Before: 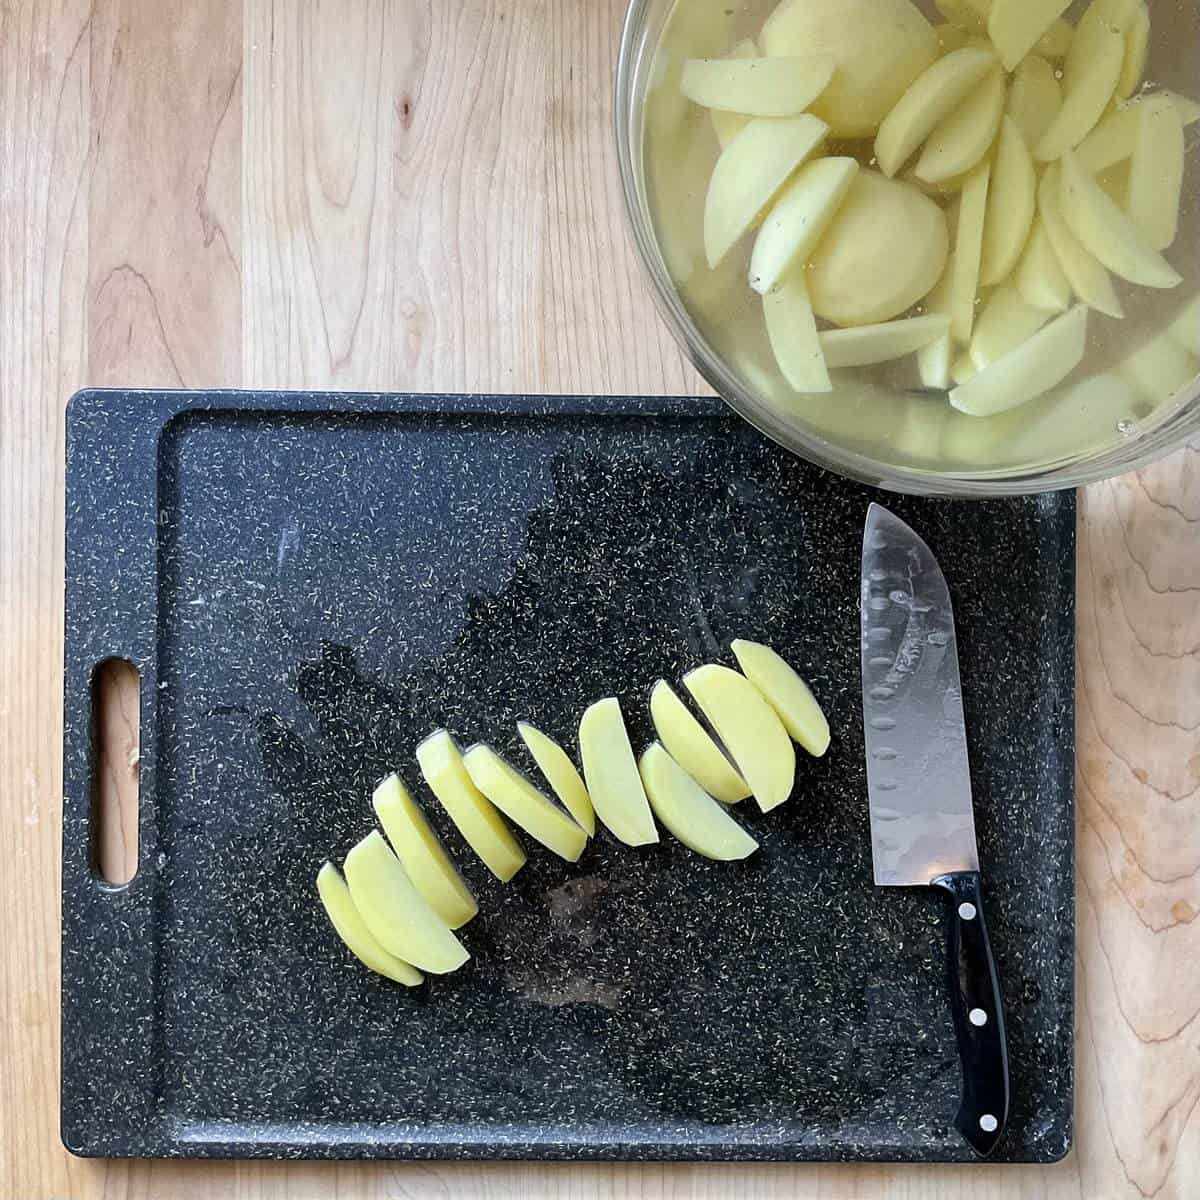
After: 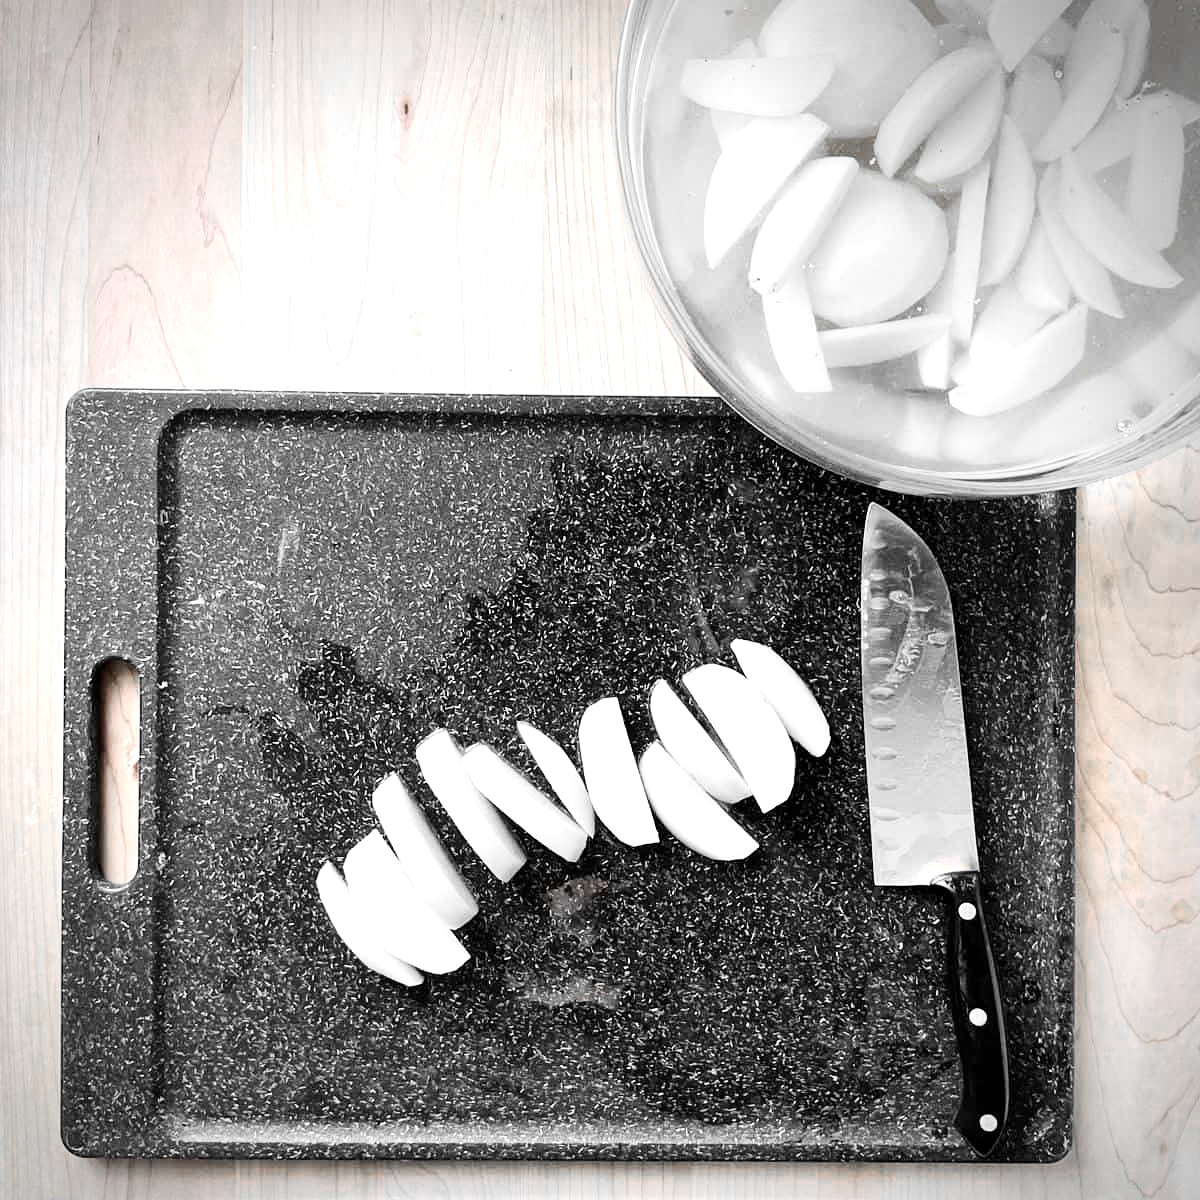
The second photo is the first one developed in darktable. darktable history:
vibrance: vibrance 67%
contrast brightness saturation: contrast 0.1, saturation -0.36
tone curve: curves: ch0 [(0, 0) (0.004, 0.001) (0.133, 0.112) (0.325, 0.362) (0.832, 0.893) (1, 1)], color space Lab, linked channels, preserve colors none
vignetting: automatic ratio true
exposure: exposure 0.74 EV, compensate highlight preservation false
color zones: curves: ch0 [(0, 0.65) (0.096, 0.644) (0.221, 0.539) (0.429, 0.5) (0.571, 0.5) (0.714, 0.5) (0.857, 0.5) (1, 0.65)]; ch1 [(0, 0.5) (0.143, 0.5) (0.257, -0.002) (0.429, 0.04) (0.571, -0.001) (0.714, -0.015) (0.857, 0.024) (1, 0.5)]
